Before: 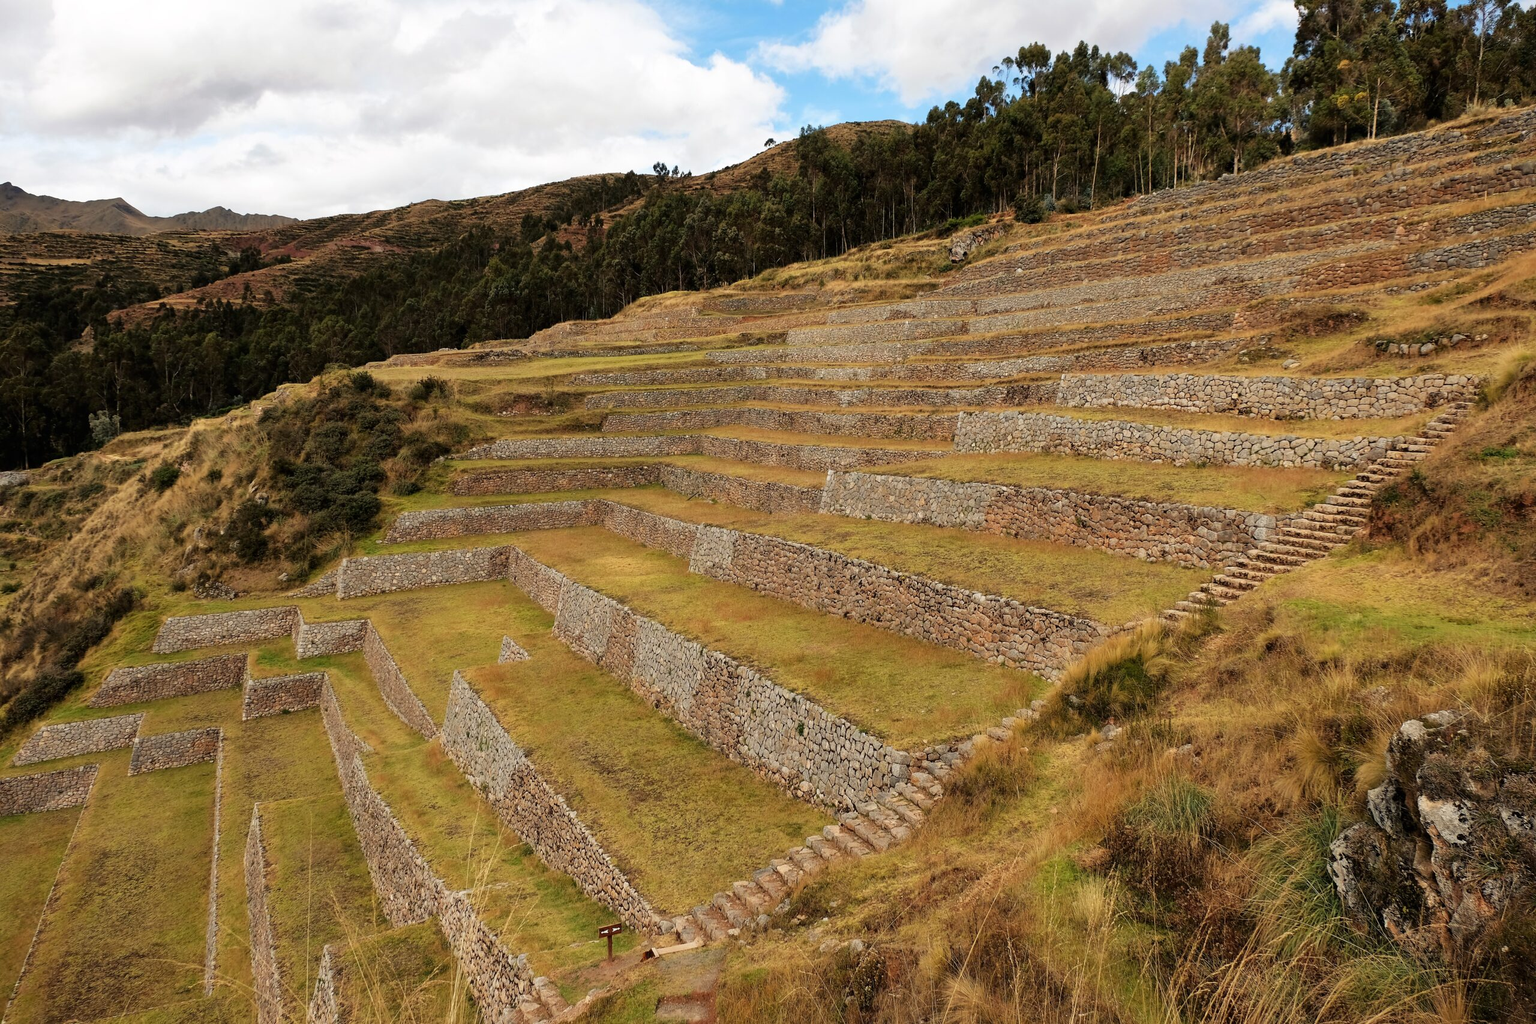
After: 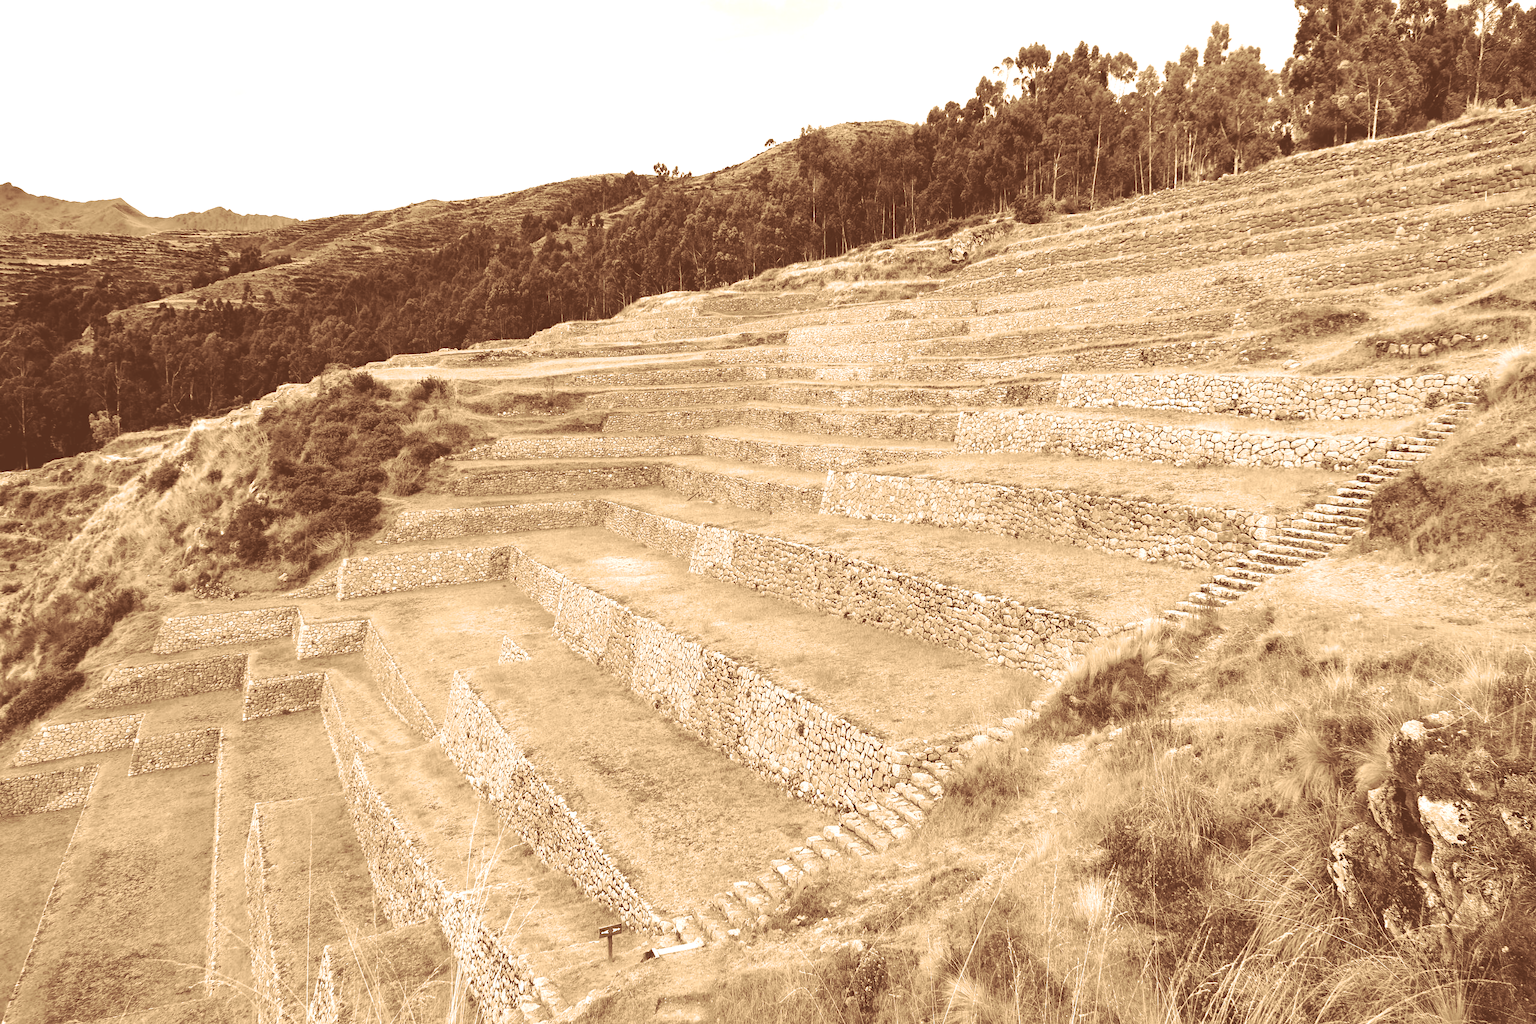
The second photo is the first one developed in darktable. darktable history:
colorize: hue 28.8°, source mix 100%
split-toning: highlights › hue 298.8°, highlights › saturation 0.73, compress 41.76%
levels: levels [0.016, 0.484, 0.953]
tone equalizer: on, module defaults
